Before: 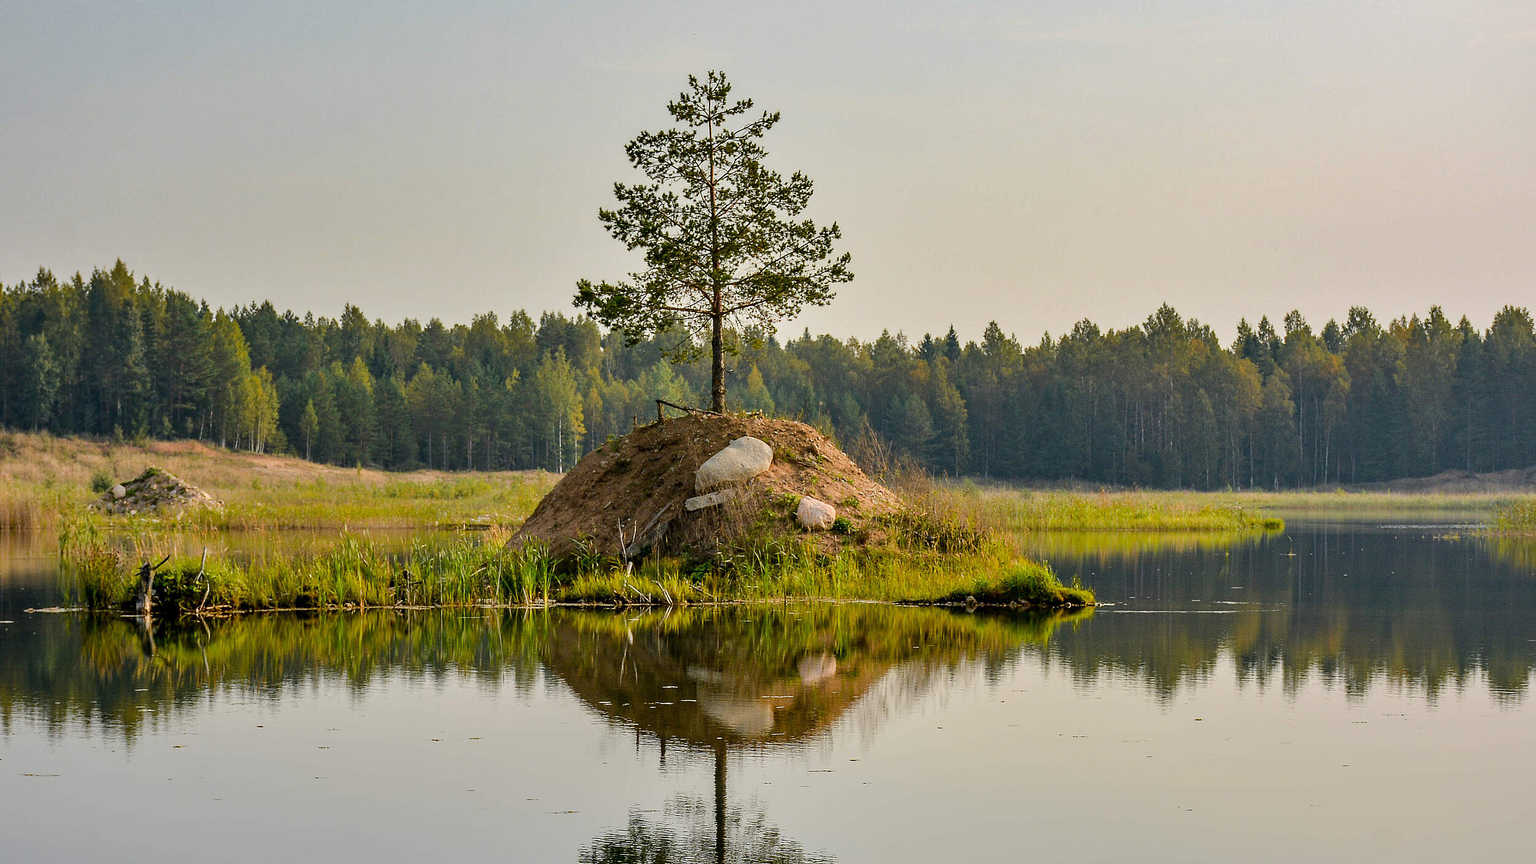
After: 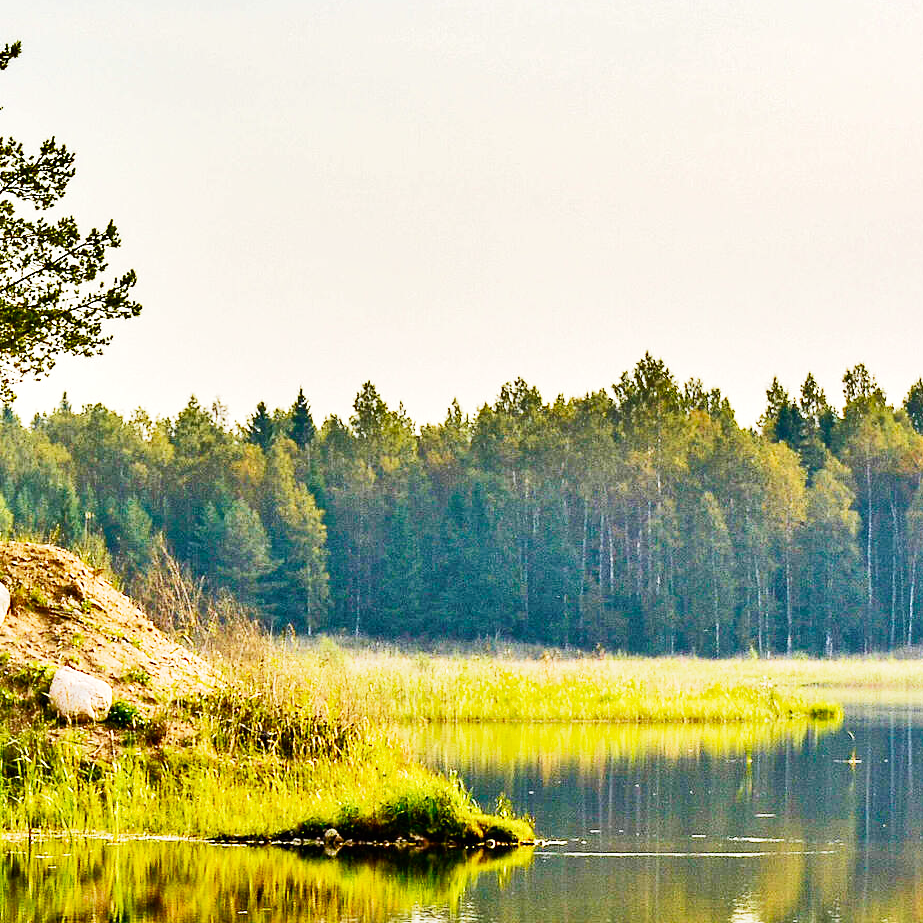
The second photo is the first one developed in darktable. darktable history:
exposure: exposure 0.6 EV, compensate highlight preservation false
crop and rotate: left 49.936%, top 10.094%, right 13.136%, bottom 24.256%
velvia: strength 45%
base curve: curves: ch0 [(0, 0) (0, 0.001) (0.001, 0.001) (0.004, 0.002) (0.007, 0.004) (0.015, 0.013) (0.033, 0.045) (0.052, 0.096) (0.075, 0.17) (0.099, 0.241) (0.163, 0.42) (0.219, 0.55) (0.259, 0.616) (0.327, 0.722) (0.365, 0.765) (0.522, 0.873) (0.547, 0.881) (0.689, 0.919) (0.826, 0.952) (1, 1)], preserve colors none
shadows and highlights: radius 100.41, shadows 50.55, highlights -64.36, highlights color adjustment 49.82%, soften with gaussian
